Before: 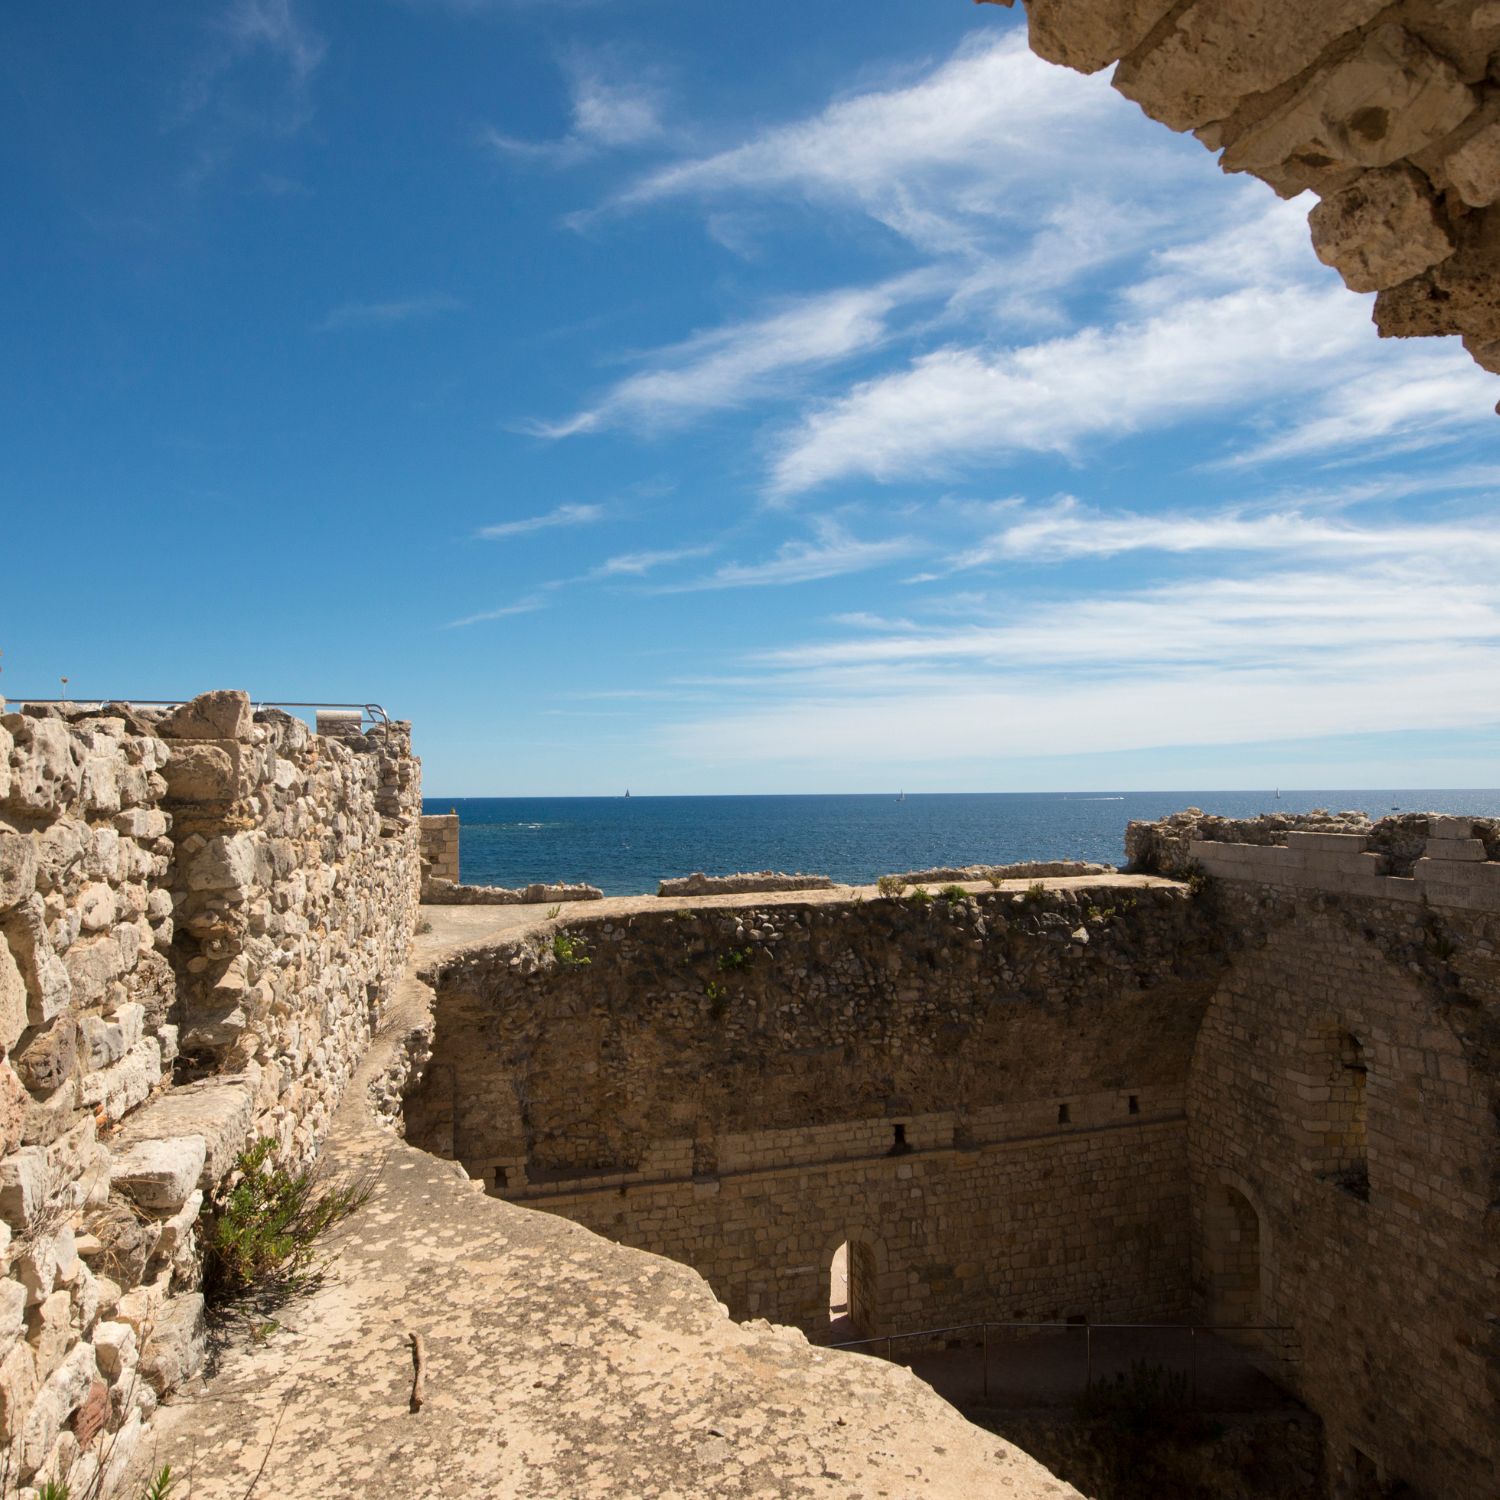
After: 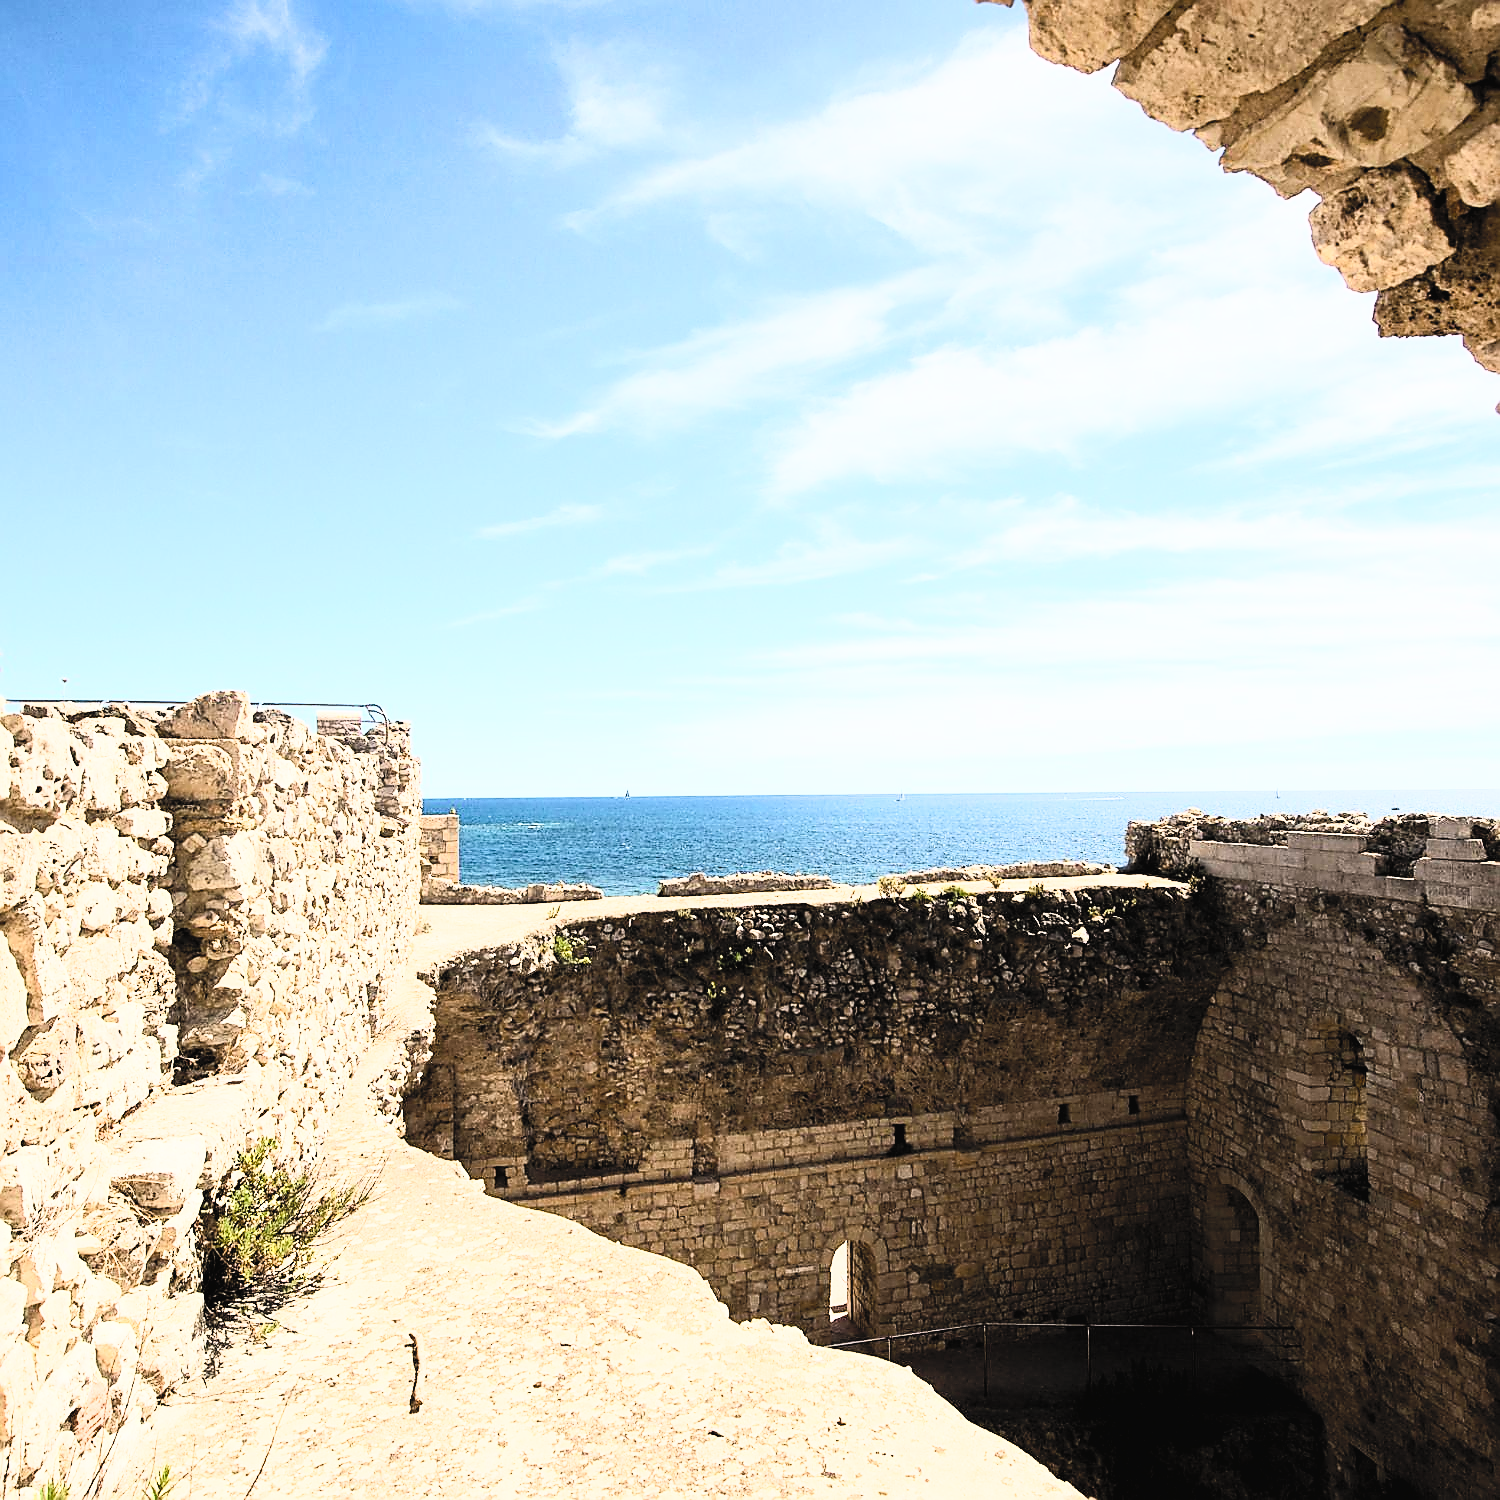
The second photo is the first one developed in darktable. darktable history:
contrast brightness saturation: contrast 0.428, brightness 0.556, saturation -0.197
filmic rgb: black relative exposure -7.49 EV, white relative exposure 4.99 EV, threshold 2.99 EV, hardness 3.3, contrast 1.297, enable highlight reconstruction true
tone equalizer: -8 EV -0.384 EV, -7 EV -0.357 EV, -6 EV -0.31 EV, -5 EV -0.204 EV, -3 EV 0.245 EV, -2 EV 0.32 EV, -1 EV 0.393 EV, +0 EV 0.431 EV
sharpen: radius 1.413, amount 1.234, threshold 0.746
exposure: exposure 0.605 EV, compensate highlight preservation false
velvia: strength 31.53%, mid-tones bias 0.202
